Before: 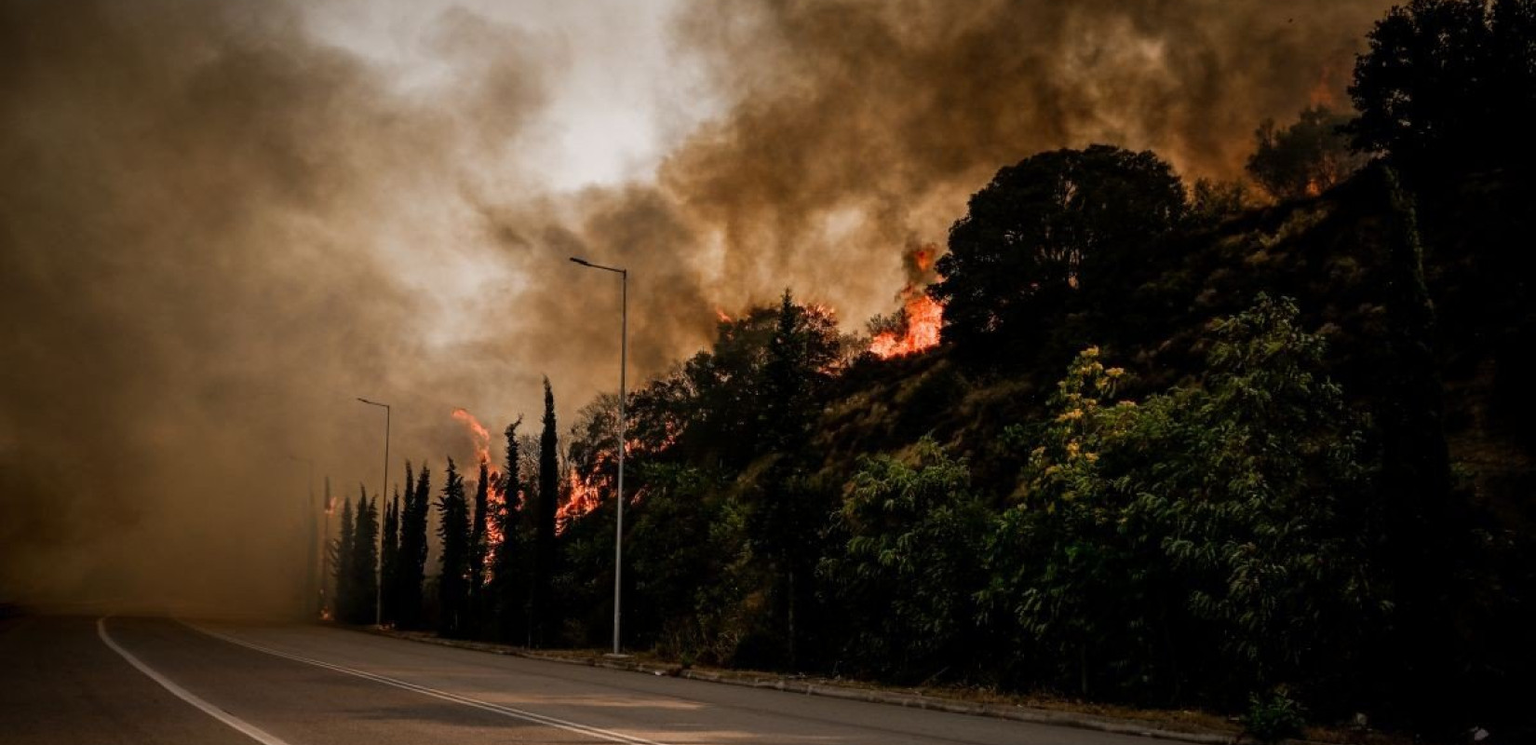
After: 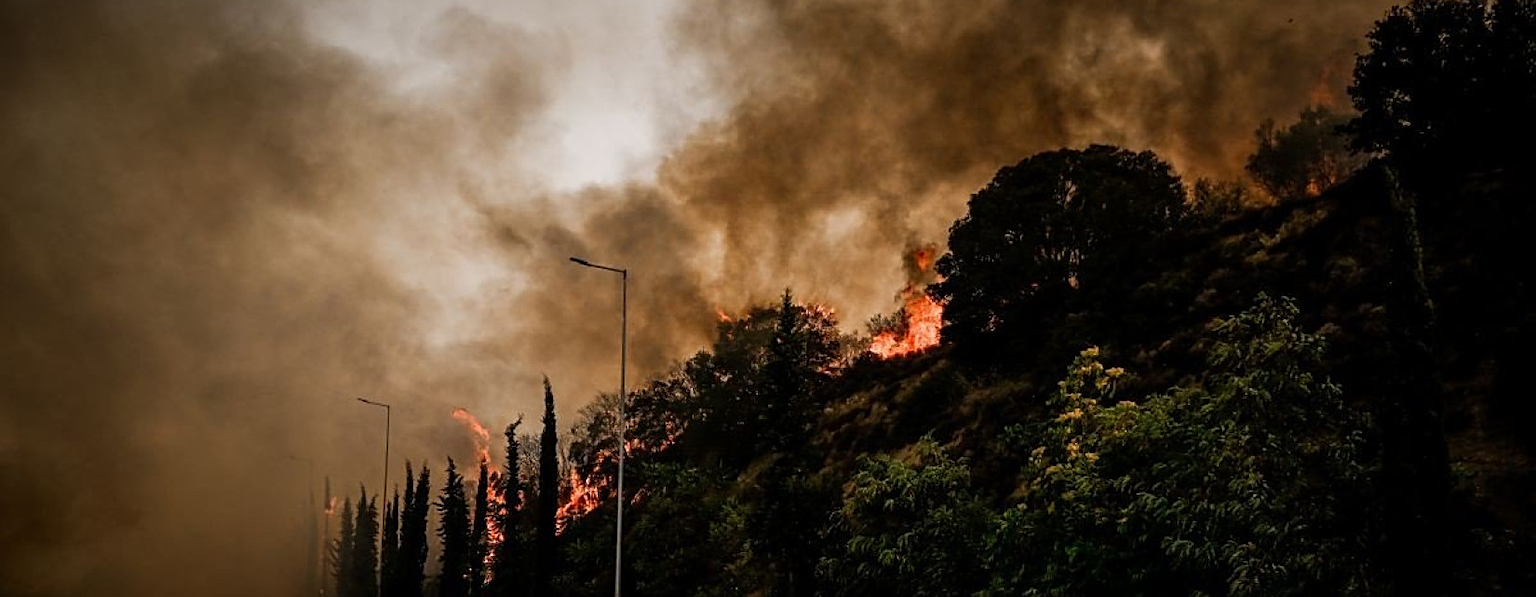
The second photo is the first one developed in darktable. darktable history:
crop: bottom 19.53%
sharpen: on, module defaults
